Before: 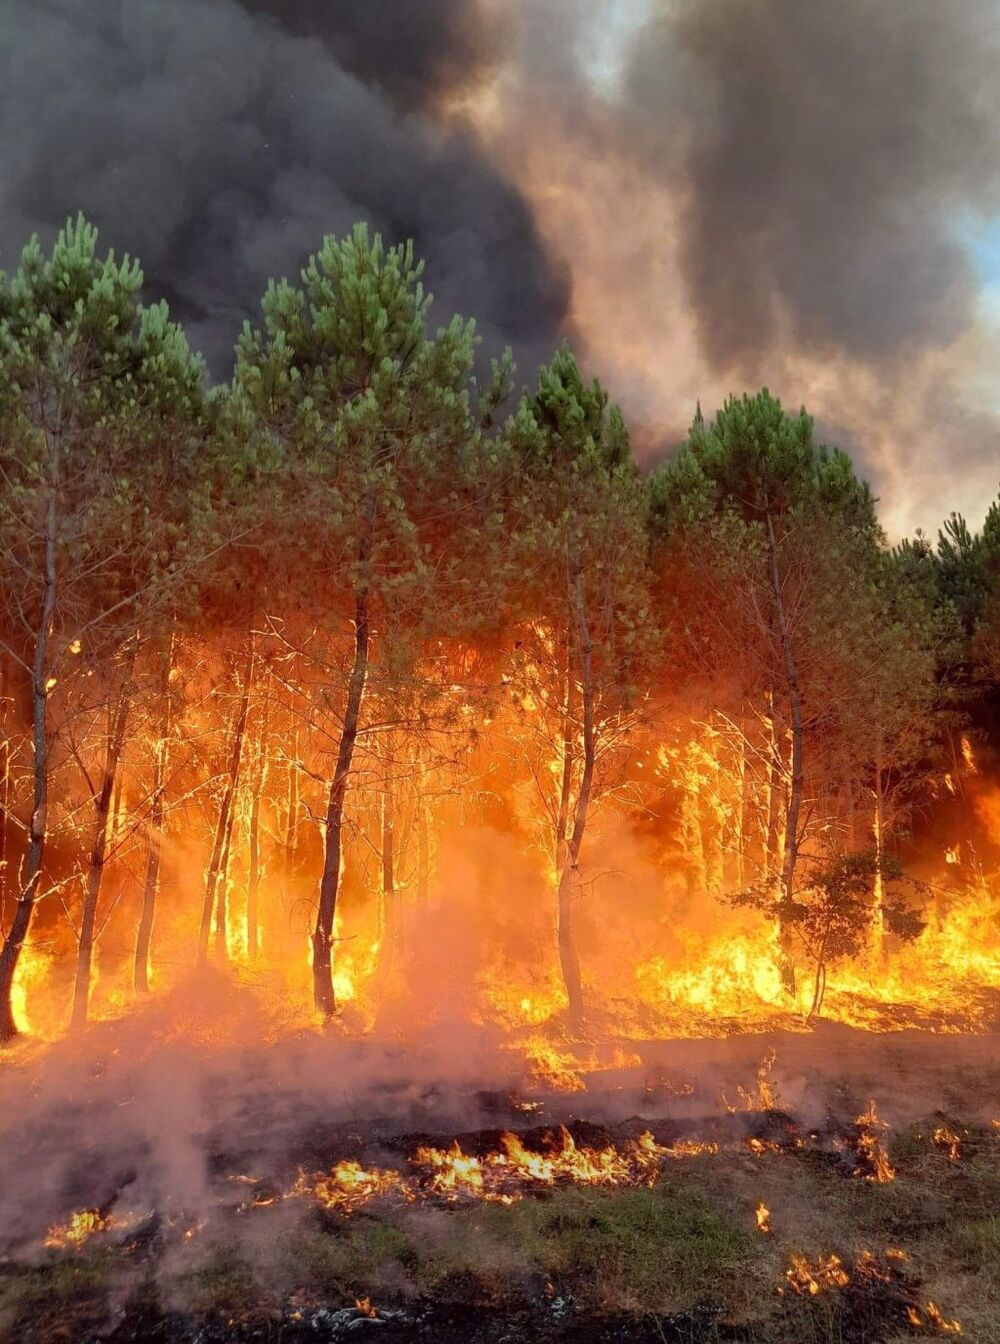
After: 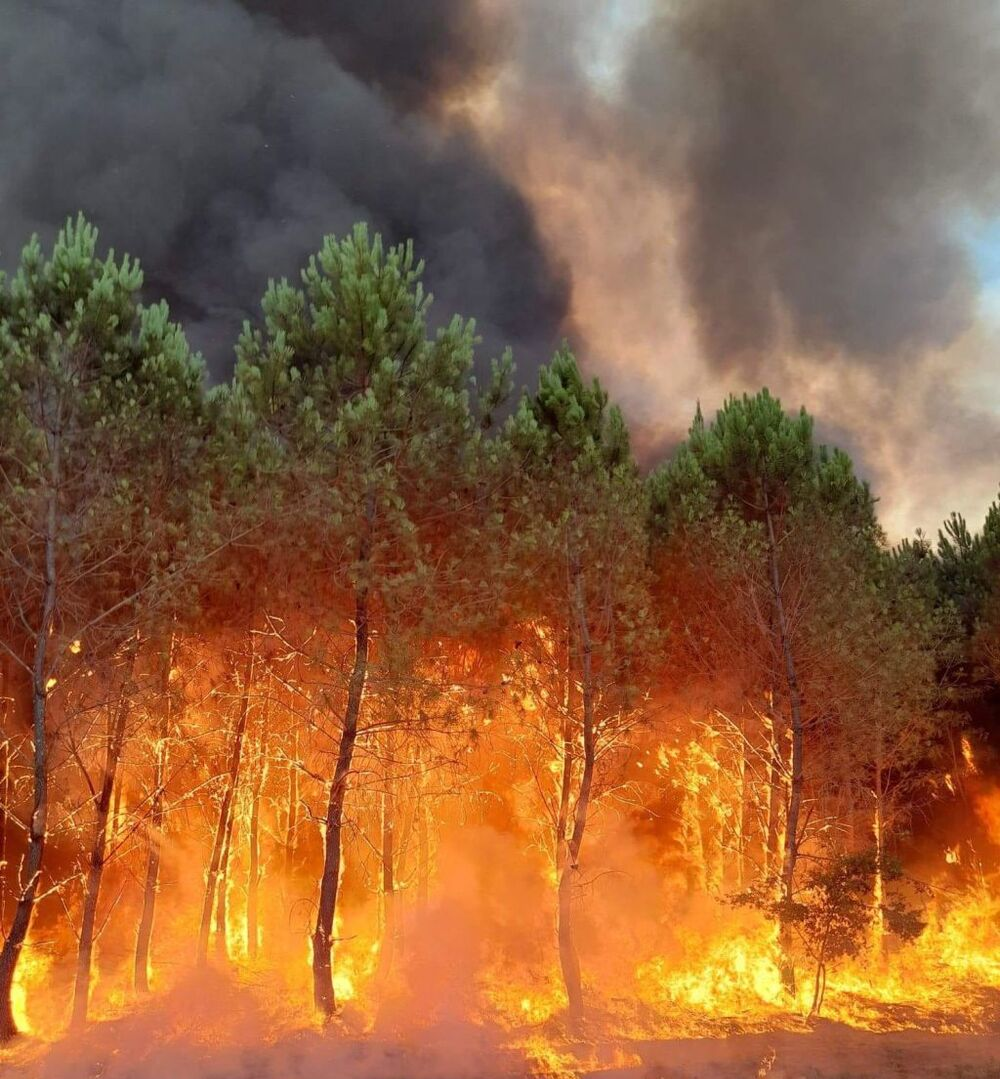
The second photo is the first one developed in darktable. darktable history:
crop: bottom 19.711%
